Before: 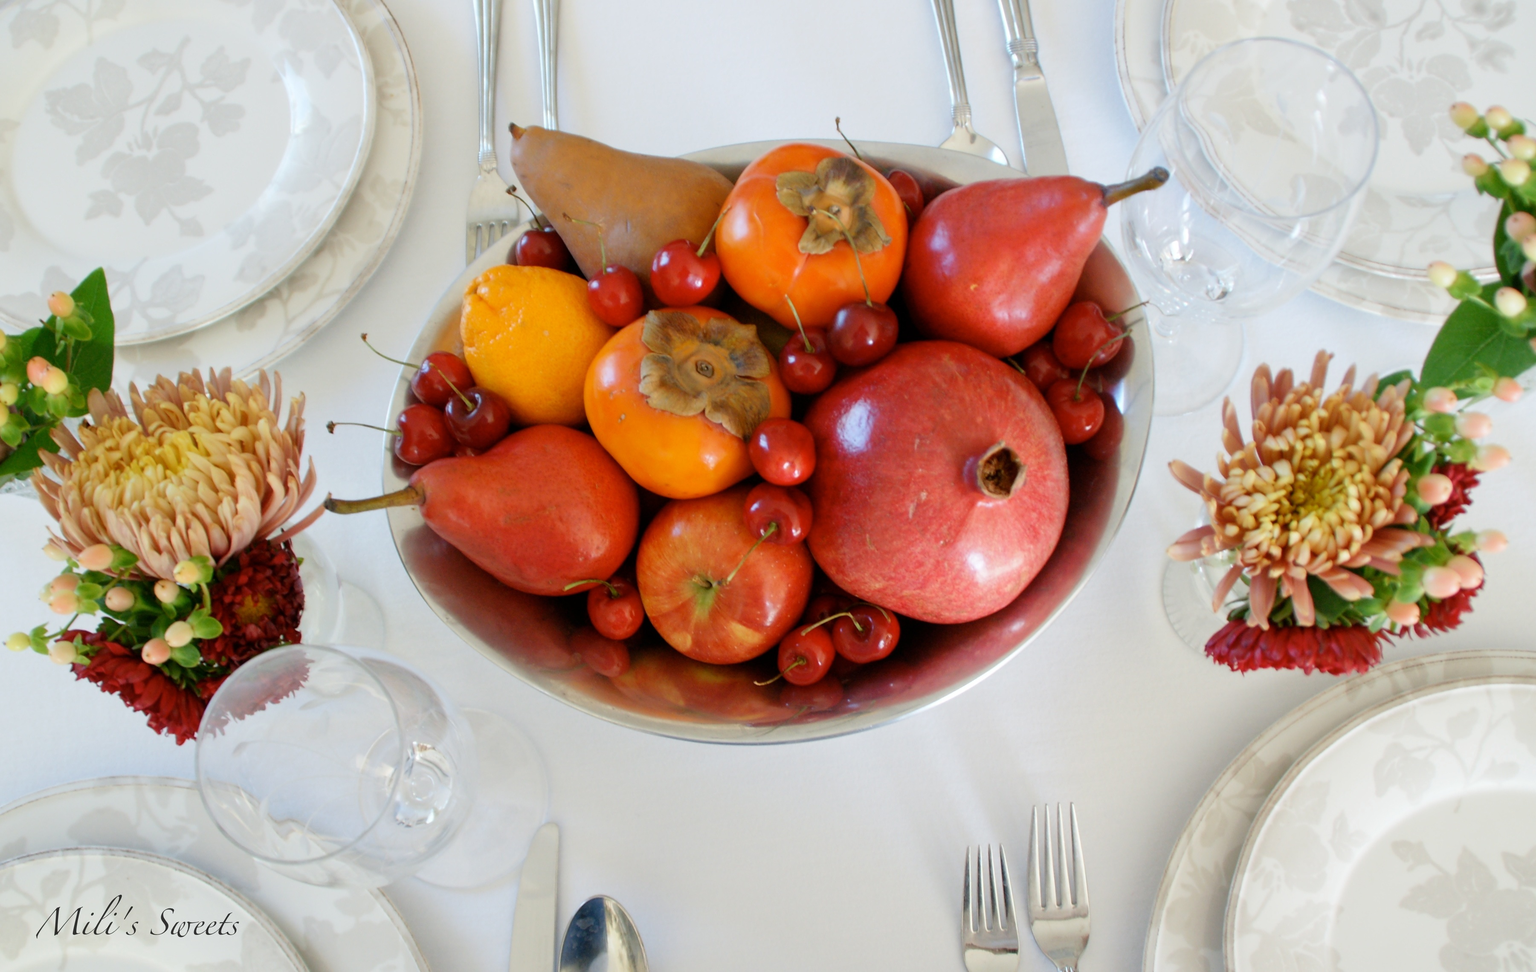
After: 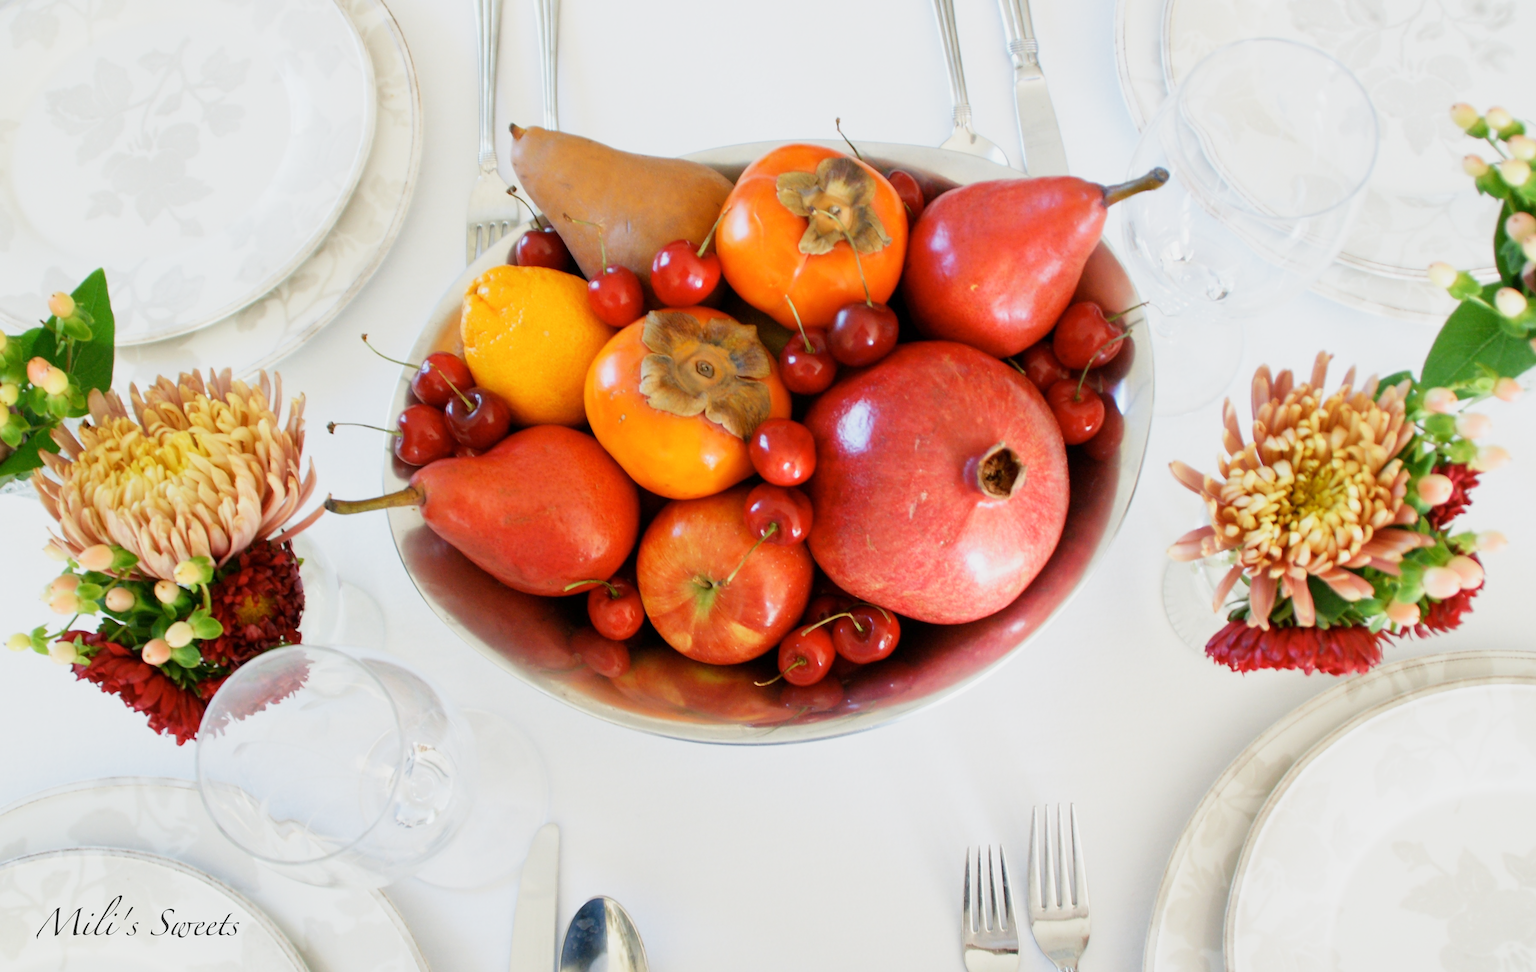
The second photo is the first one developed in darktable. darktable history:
base curve: curves: ch0 [(0, 0) (0.088, 0.125) (0.176, 0.251) (0.354, 0.501) (0.613, 0.749) (1, 0.877)], preserve colors none
white balance: emerald 1
